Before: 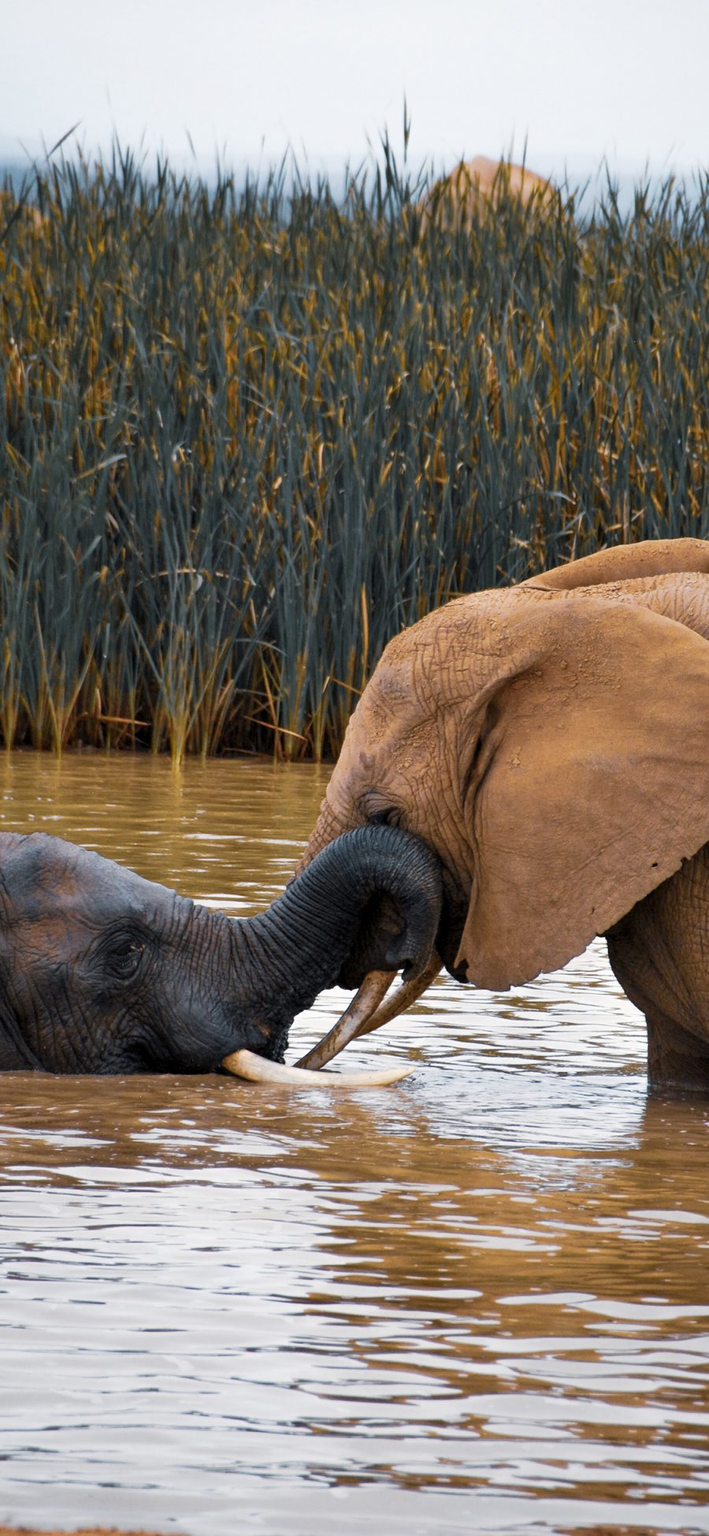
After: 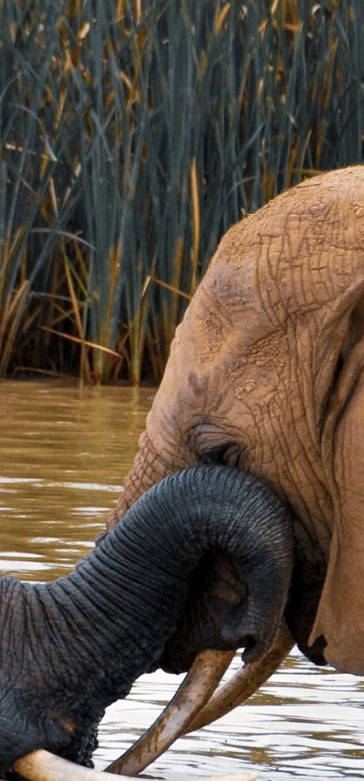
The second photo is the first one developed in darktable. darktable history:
crop: left 29.858%, top 29.868%, right 29.642%, bottom 30.056%
